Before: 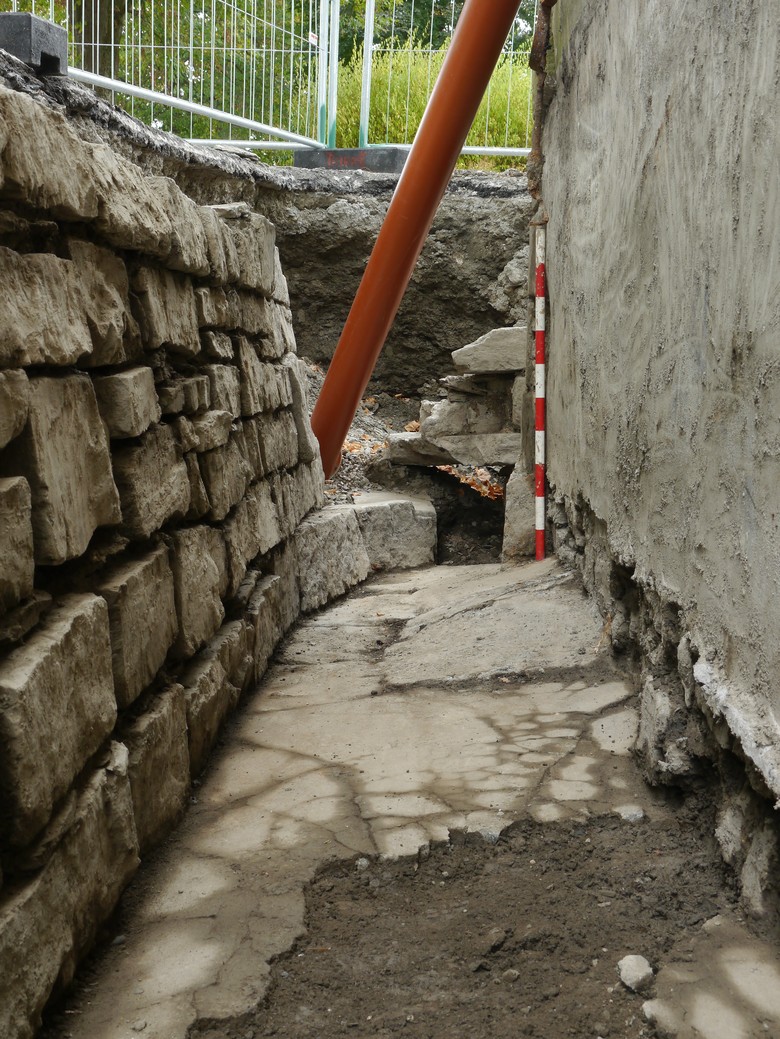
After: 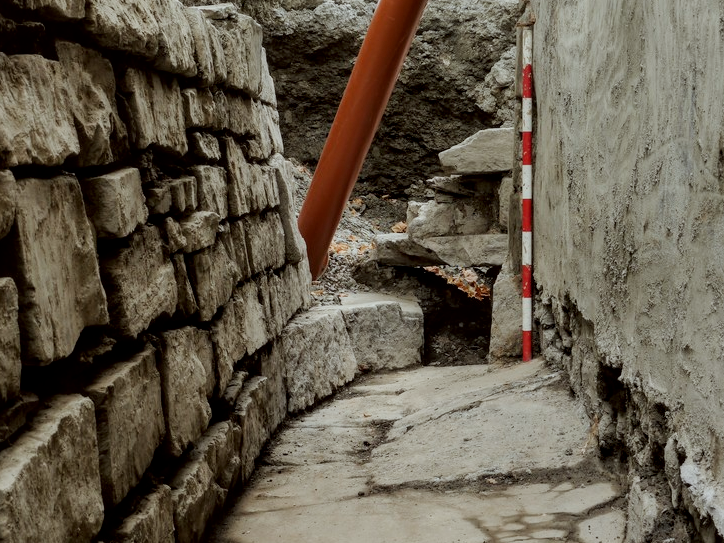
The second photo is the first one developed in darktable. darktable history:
local contrast: on, module defaults
crop: left 1.744%, top 19.225%, right 5.069%, bottom 28.357%
filmic rgb: black relative exposure -7.65 EV, white relative exposure 4.56 EV, hardness 3.61, contrast 1.05
color correction: highlights a* -2.73, highlights b* -2.09, shadows a* 2.41, shadows b* 2.73
